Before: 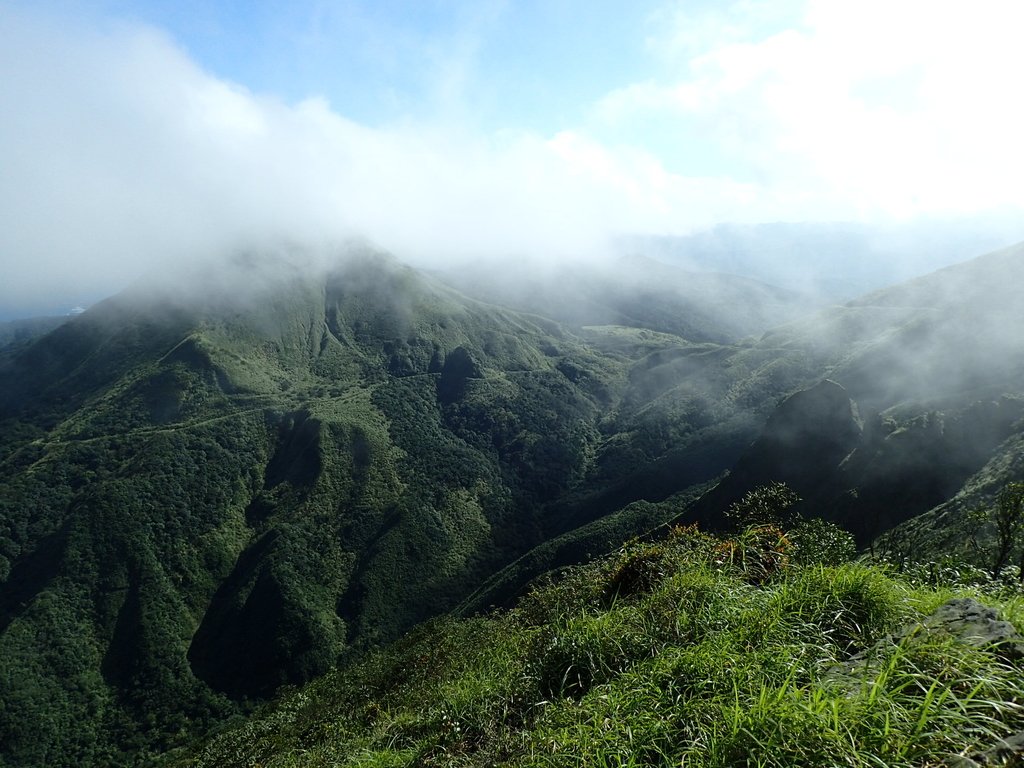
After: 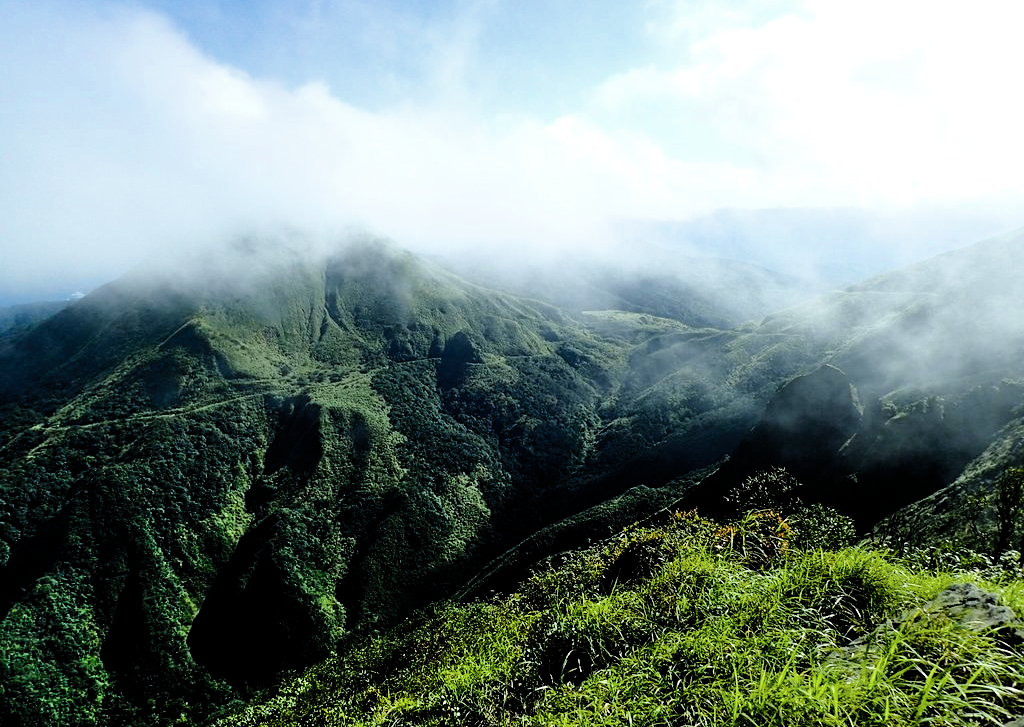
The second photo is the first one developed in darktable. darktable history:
color balance rgb: perceptual saturation grading › global saturation 27.449%, perceptual saturation grading › highlights -28.056%, perceptual saturation grading › mid-tones 15.828%, perceptual saturation grading › shadows 33.795%, global vibrance 22.87%
crop and rotate: top 2.033%, bottom 3.194%
filmic rgb: middle gray luminance 8.88%, black relative exposure -6.3 EV, white relative exposure 2.73 EV, threshold 3.04 EV, target black luminance 0%, hardness 4.78, latitude 73.98%, contrast 1.337, shadows ↔ highlights balance 9.82%, enable highlight reconstruction true
shadows and highlights: shadows 58.5, soften with gaussian
sharpen: radius 2.904, amount 0.87, threshold 47.239
exposure: exposure 0.297 EV, compensate highlight preservation false
